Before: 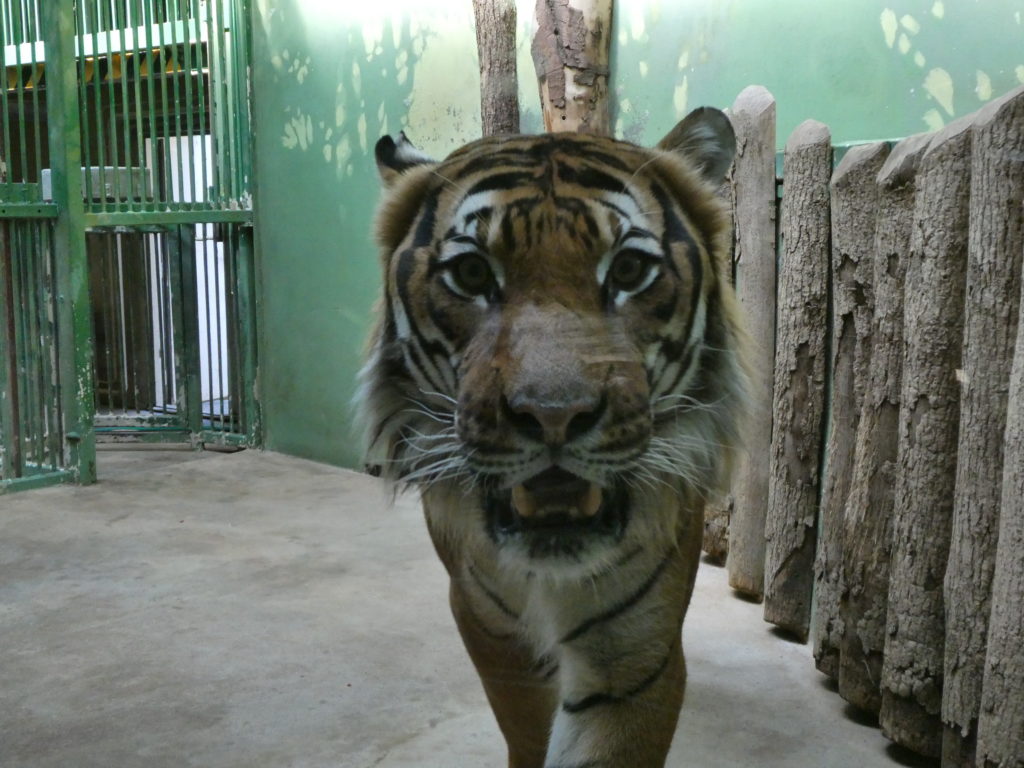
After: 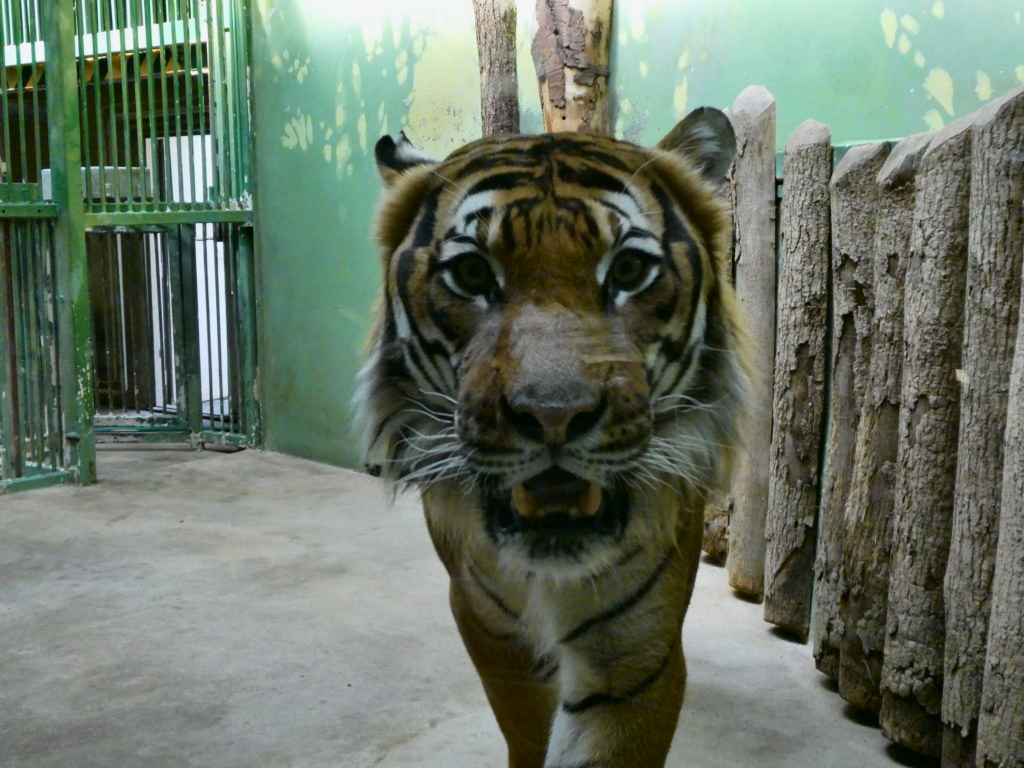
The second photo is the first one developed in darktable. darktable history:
tone curve: curves: ch0 [(0, 0) (0.058, 0.027) (0.214, 0.183) (0.304, 0.288) (0.522, 0.549) (0.658, 0.7) (0.741, 0.775) (0.844, 0.866) (0.986, 0.957)]; ch1 [(0, 0) (0.172, 0.123) (0.312, 0.296) (0.437, 0.429) (0.471, 0.469) (0.502, 0.5) (0.513, 0.515) (0.572, 0.603) (0.617, 0.653) (0.68, 0.724) (0.889, 0.924) (1, 1)]; ch2 [(0, 0) (0.411, 0.424) (0.489, 0.49) (0.502, 0.5) (0.517, 0.519) (0.549, 0.578) (0.604, 0.628) (0.693, 0.686) (1, 1)], color space Lab, independent channels, preserve colors none
